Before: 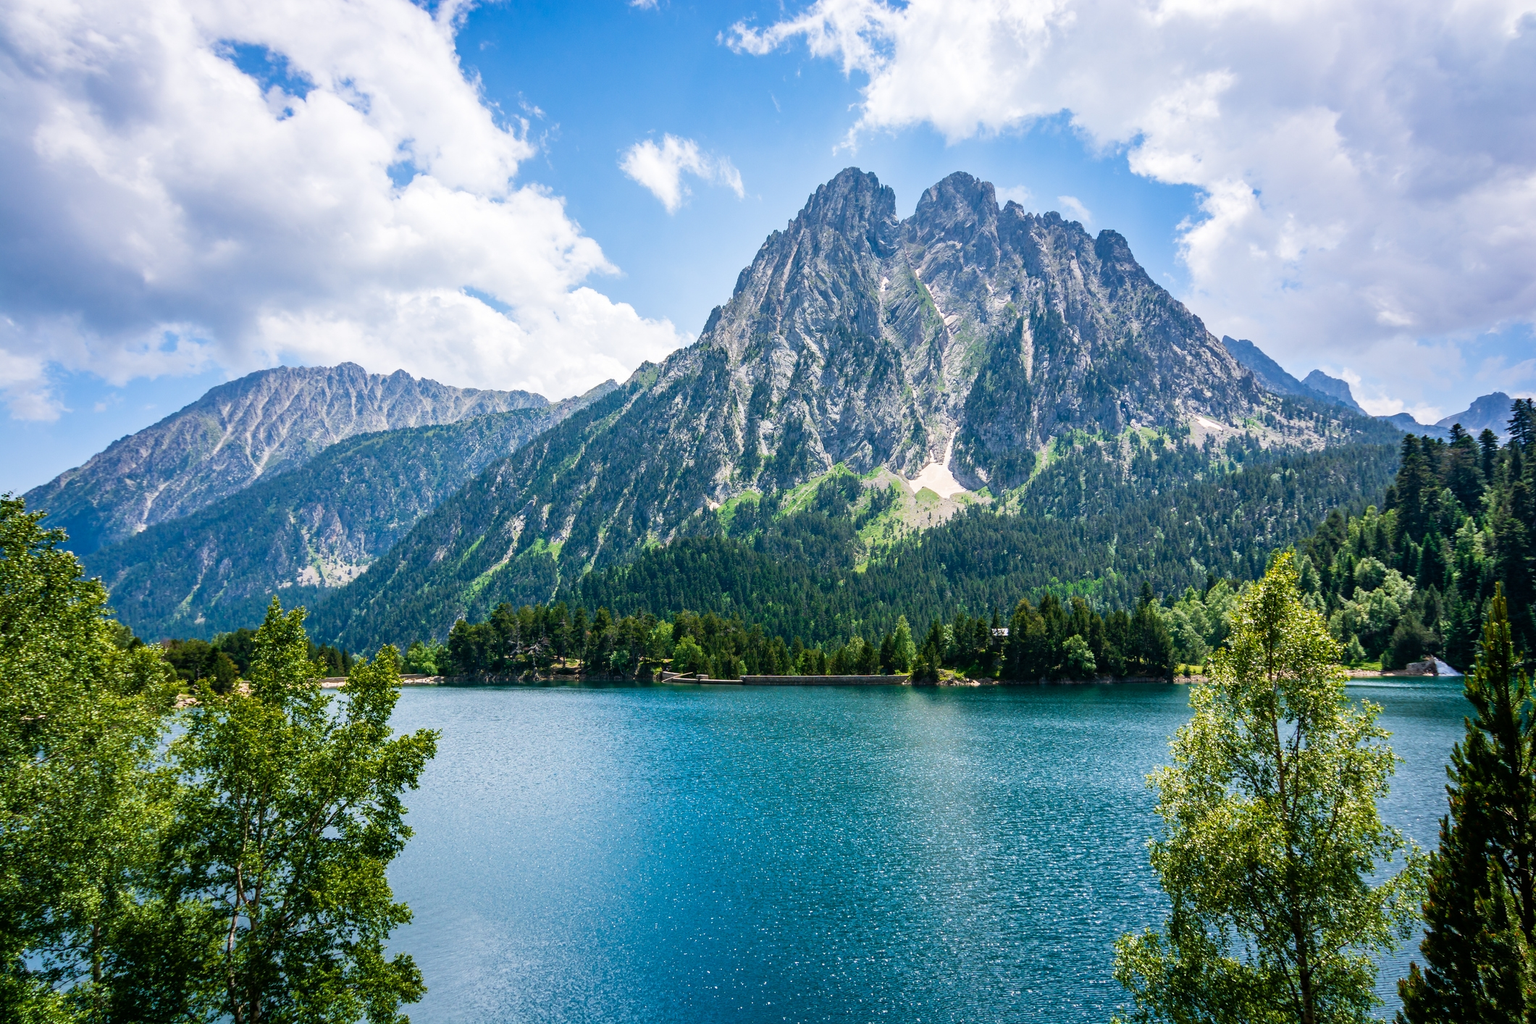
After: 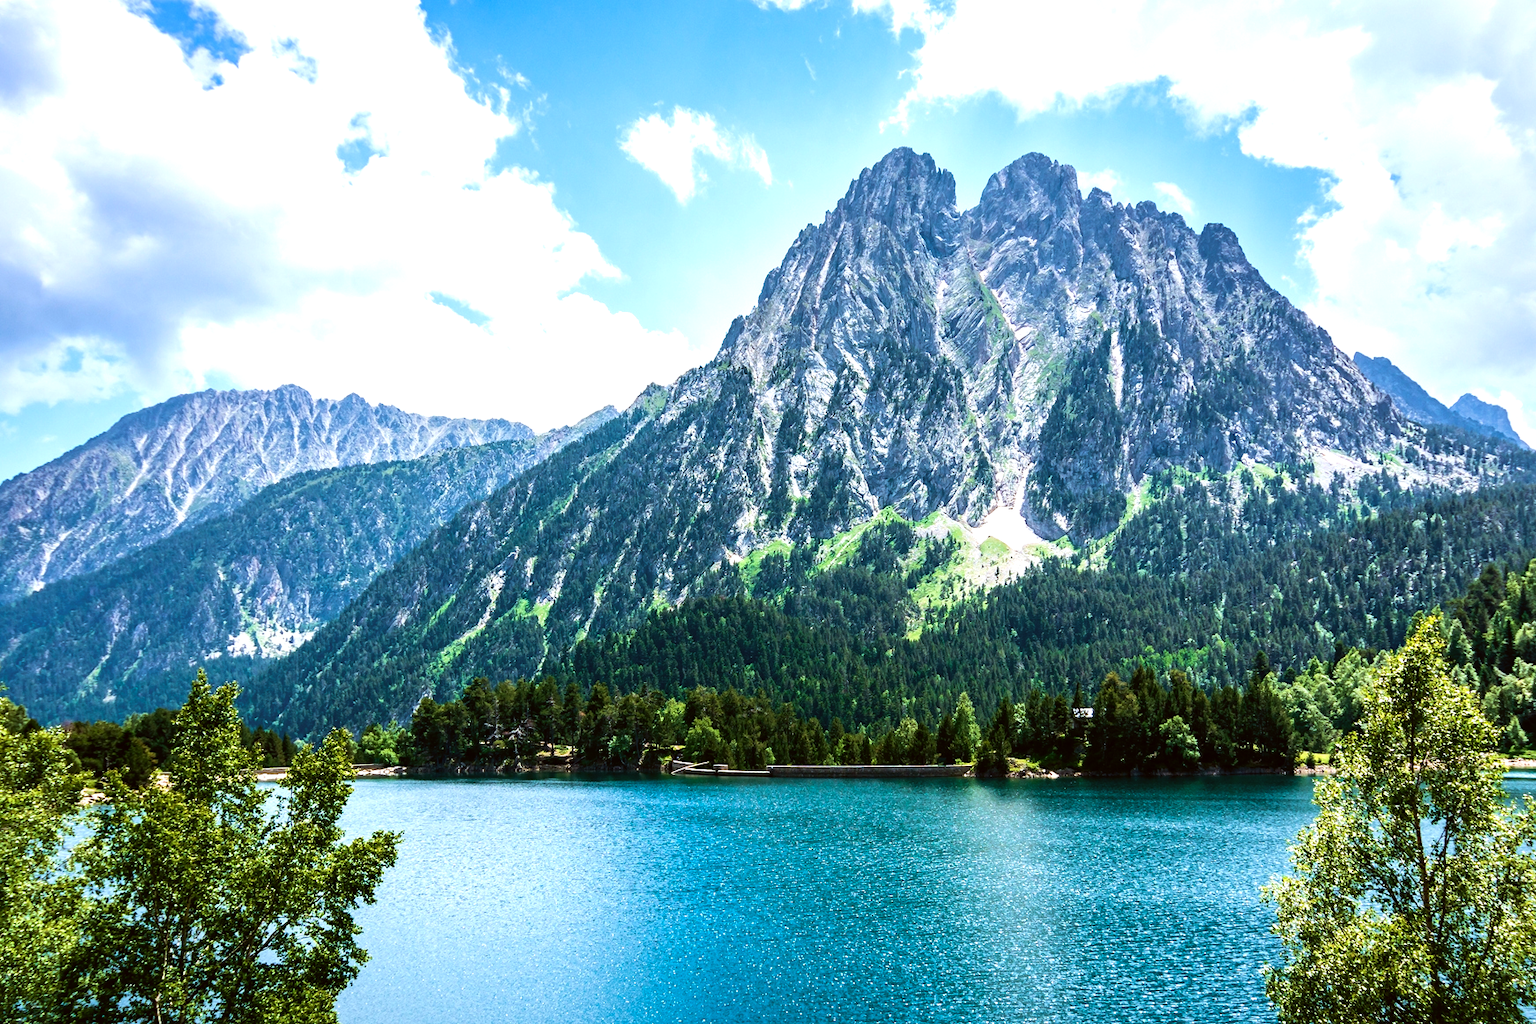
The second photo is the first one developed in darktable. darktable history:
color correction: highlights a* -3.28, highlights b* -6.24, shadows a* 3.1, shadows b* 5.19
tone equalizer: -8 EV -0.75 EV, -7 EV -0.7 EV, -6 EV -0.6 EV, -5 EV -0.4 EV, -3 EV 0.4 EV, -2 EV 0.6 EV, -1 EV 0.7 EV, +0 EV 0.75 EV, edges refinement/feathering 500, mask exposure compensation -1.57 EV, preserve details no
crop and rotate: left 7.196%, top 4.574%, right 10.605%, bottom 13.178%
velvia: on, module defaults
